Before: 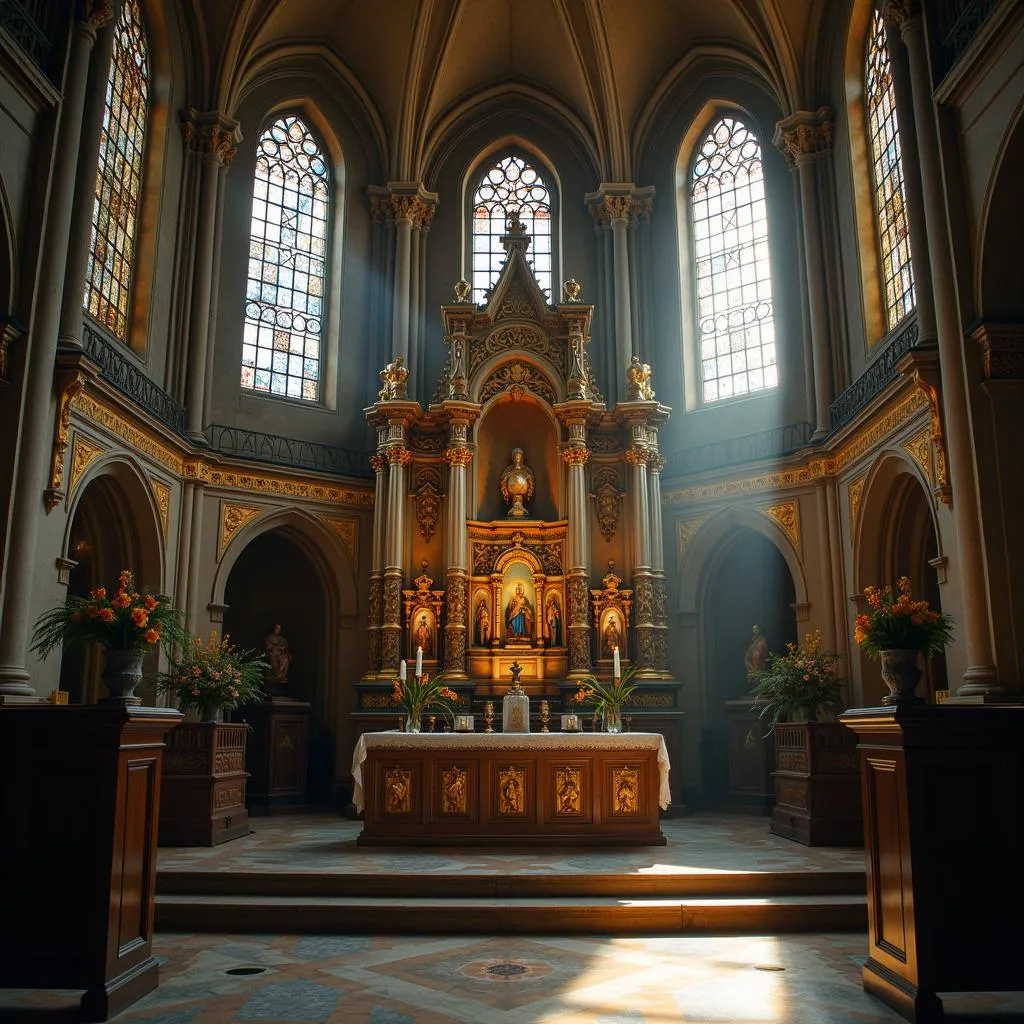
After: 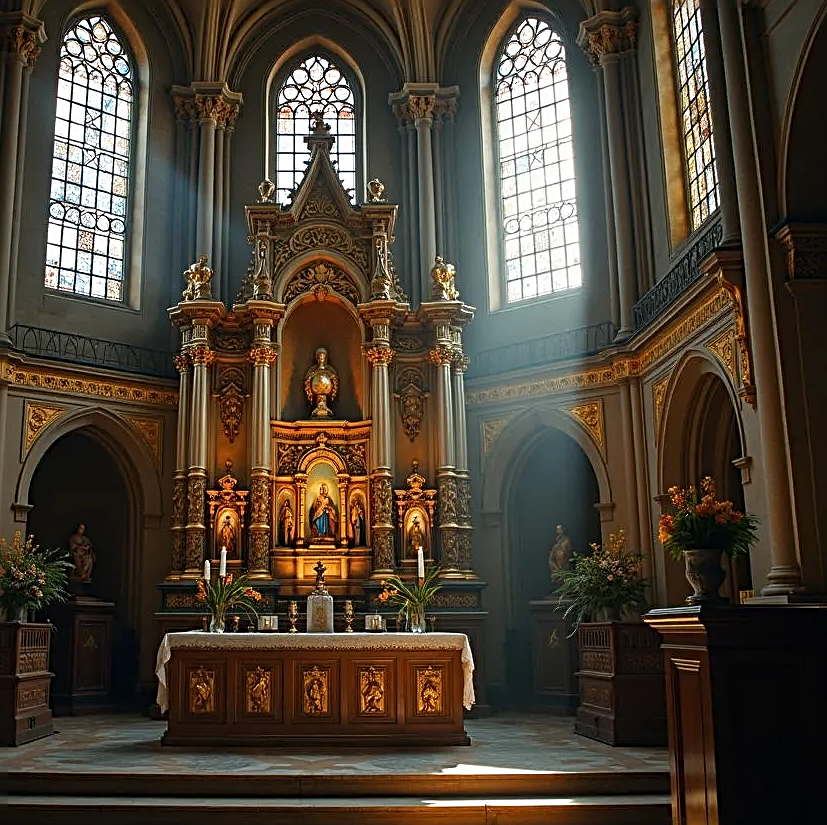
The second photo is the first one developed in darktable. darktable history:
sharpen: radius 2.972, amount 0.756
crop: left 19.232%, top 9.811%, right 0%, bottom 9.576%
